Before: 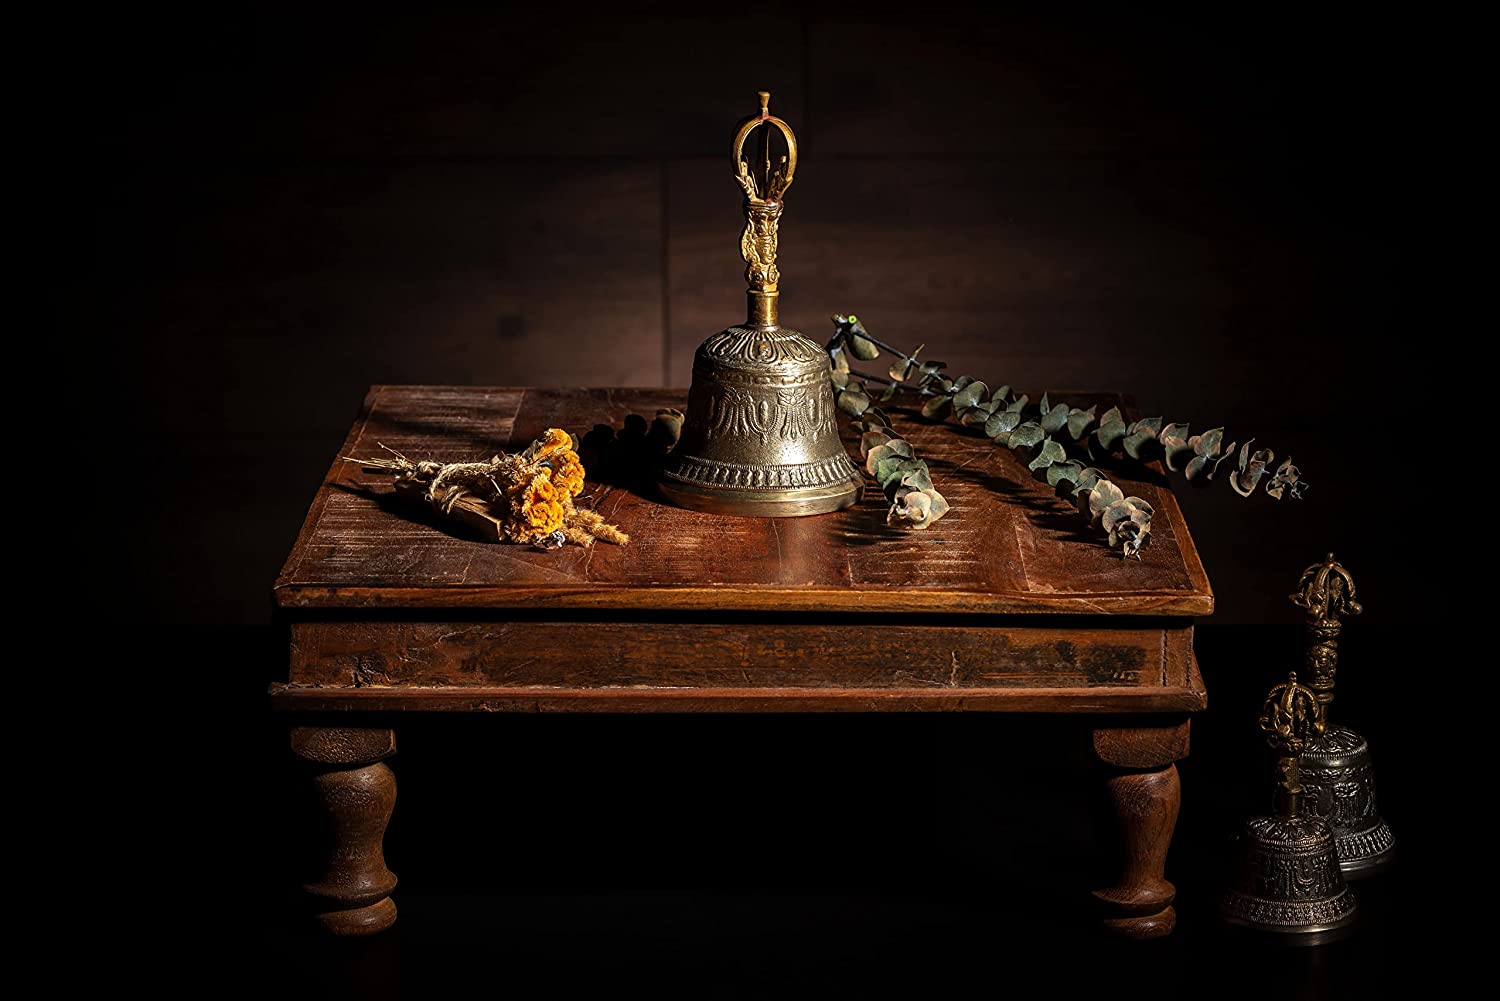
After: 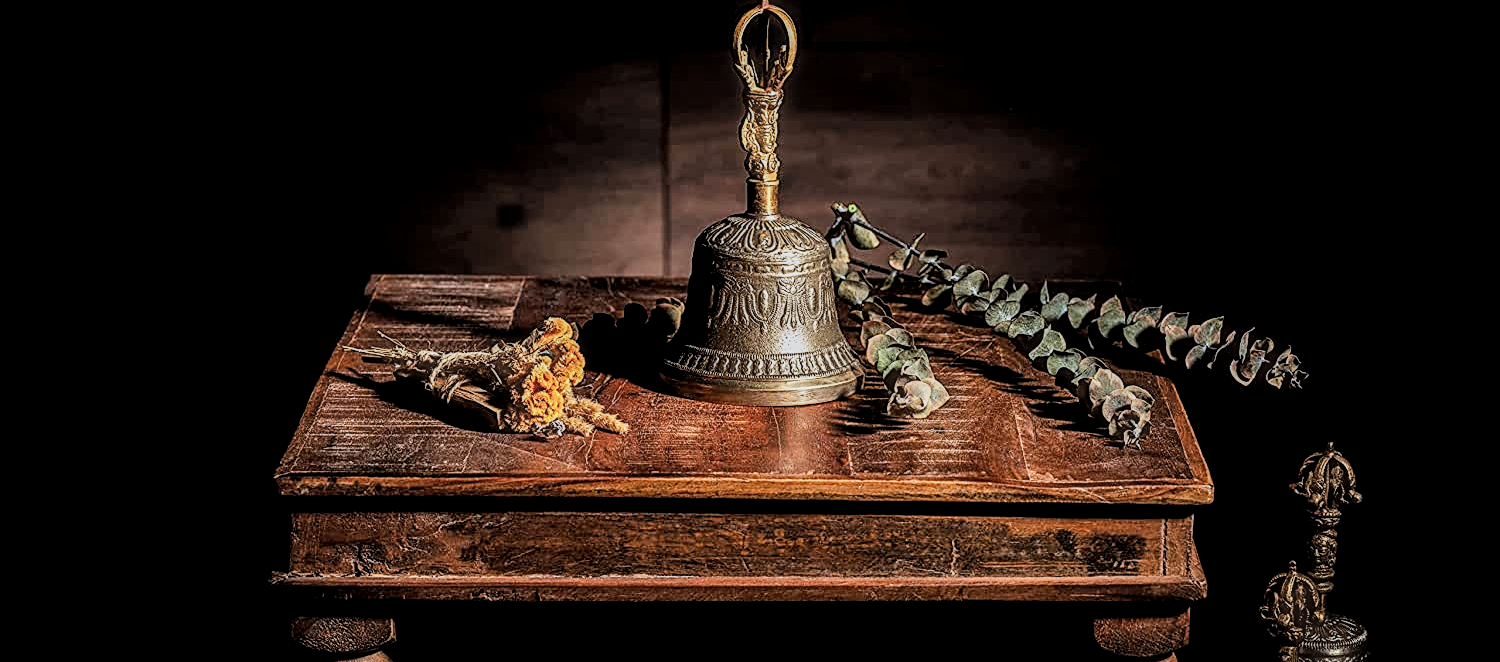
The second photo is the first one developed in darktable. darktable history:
crop: top 11.175%, bottom 22.686%
exposure: exposure 0.924 EV, compensate highlight preservation false
sharpen: on, module defaults
haze removal: strength -0.056, compatibility mode true, adaptive false
filmic rgb: black relative exposure -6.17 EV, white relative exposure 6.95 EV, hardness 2.25
local contrast: highlights 23%, detail 150%
color calibration: x 0.354, y 0.368, temperature 4721.29 K
